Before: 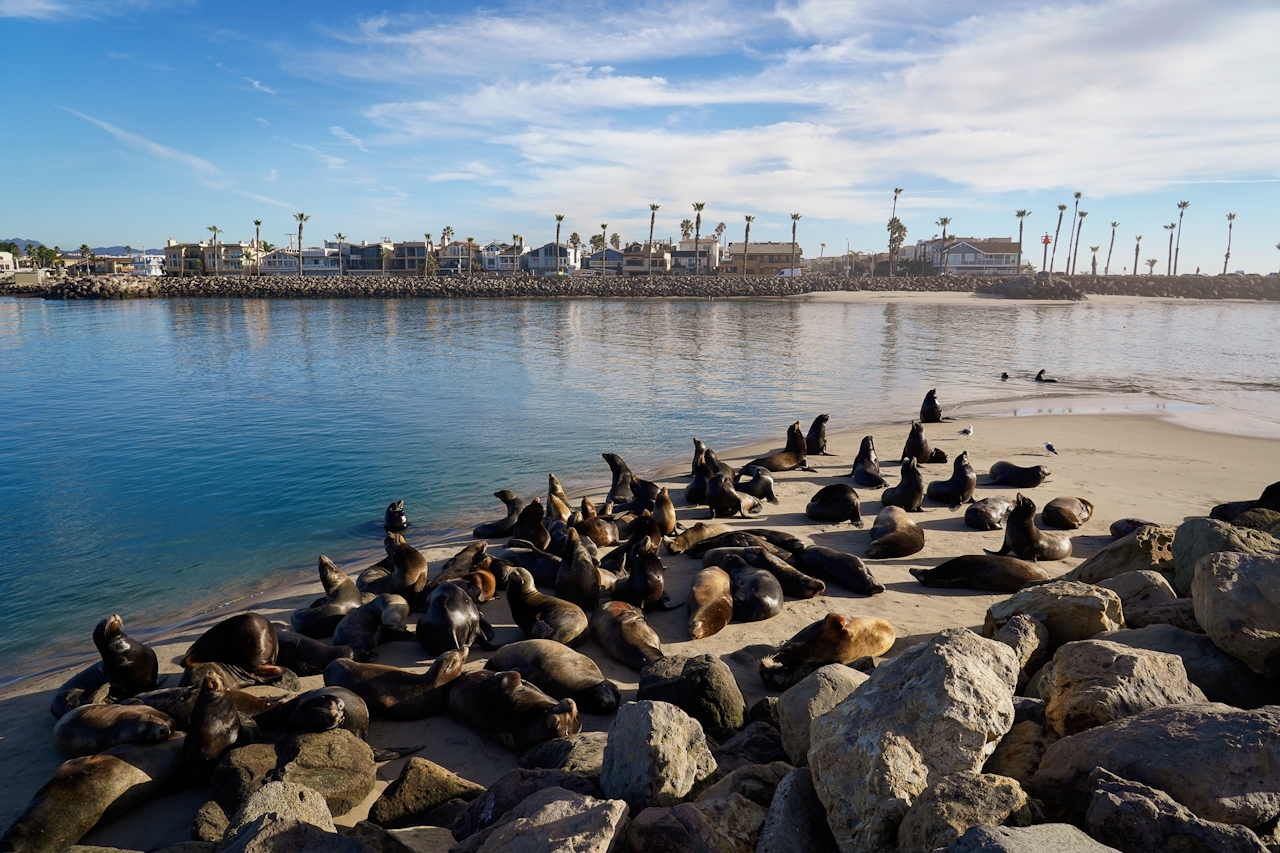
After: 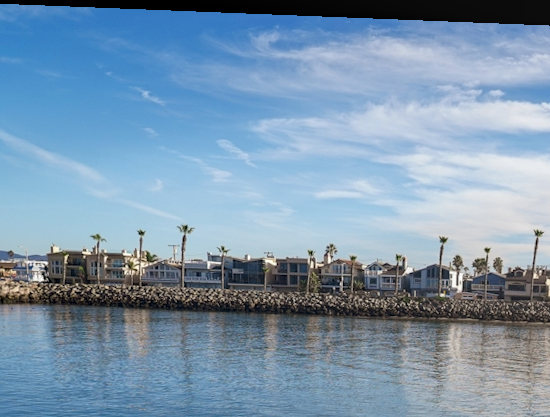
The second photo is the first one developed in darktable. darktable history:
crop and rotate: left 10.817%, top 0.062%, right 47.194%, bottom 53.626%
rotate and perspective: rotation 2.27°, automatic cropping off
local contrast: on, module defaults
